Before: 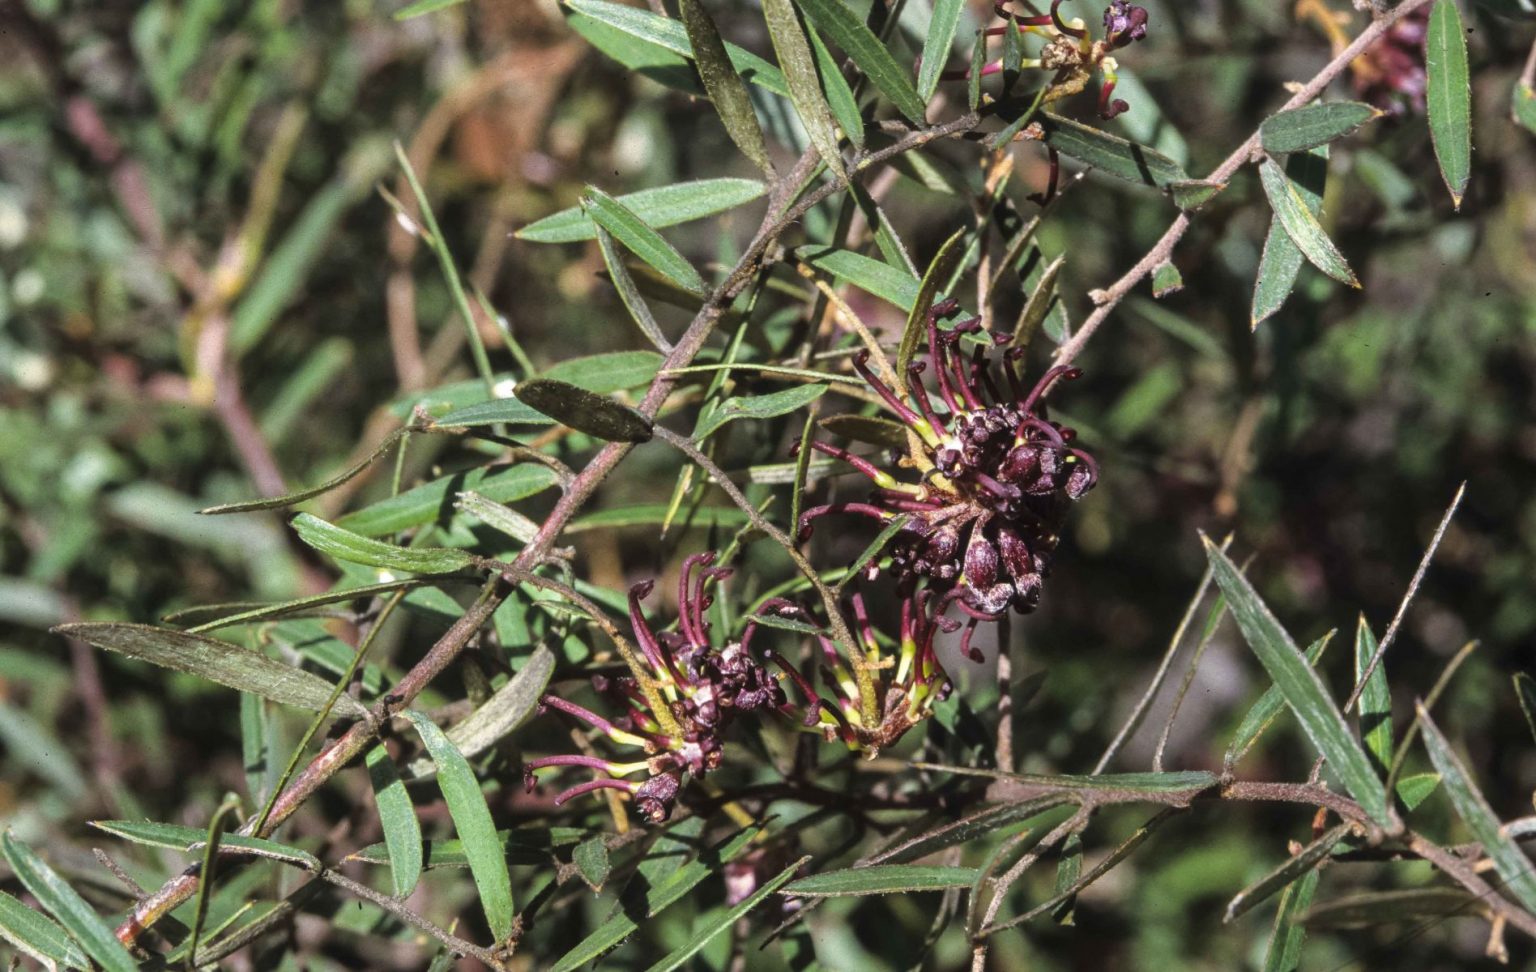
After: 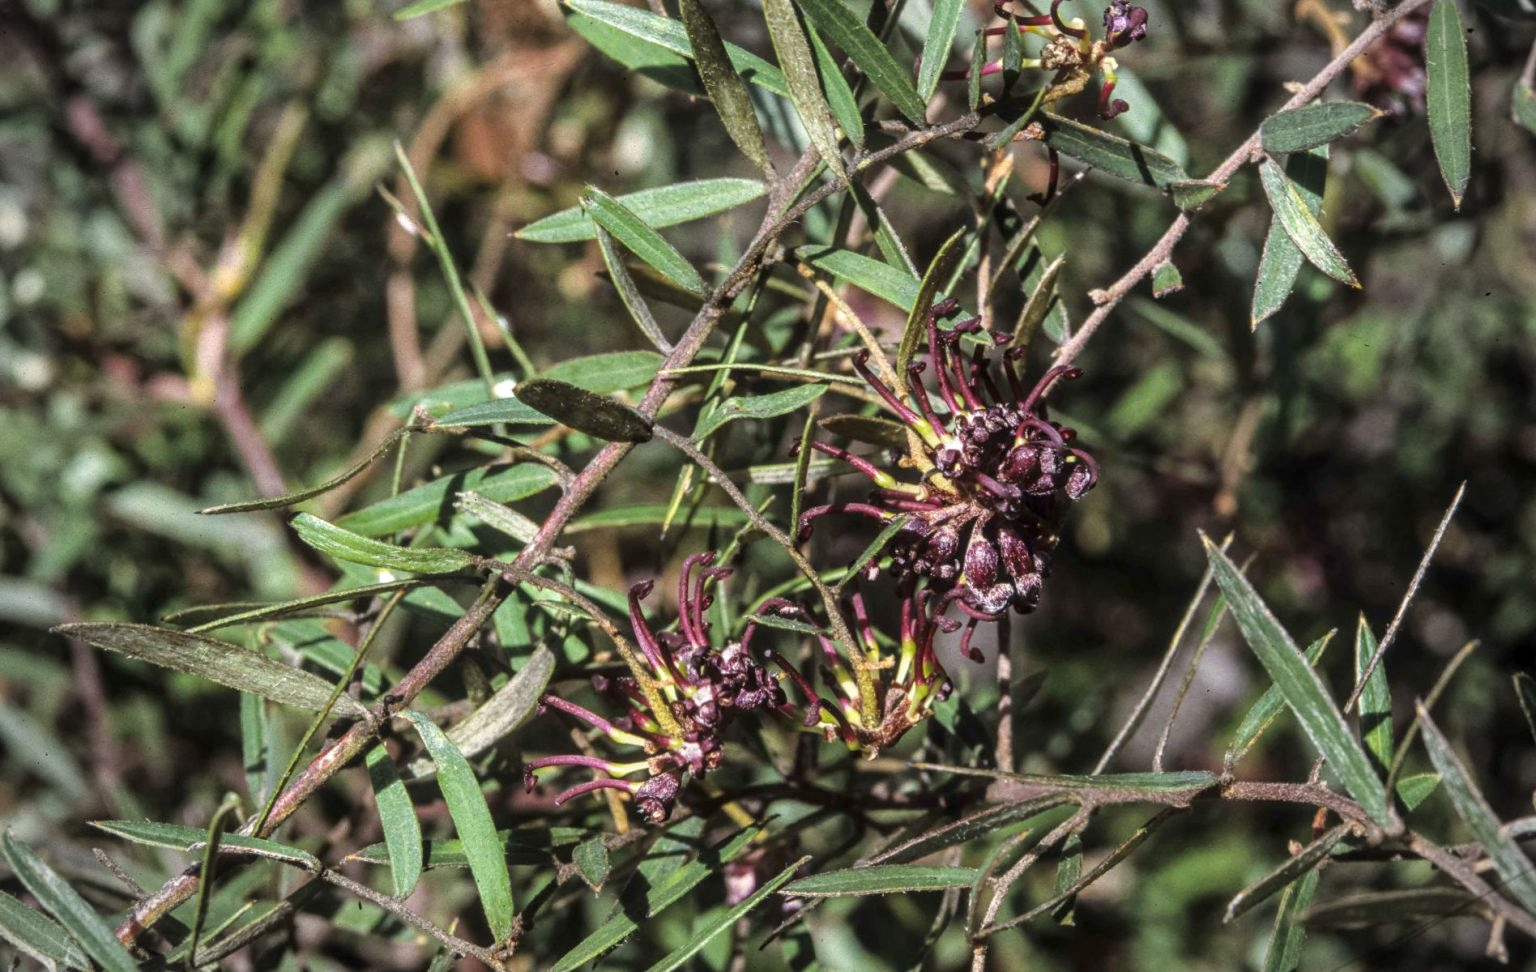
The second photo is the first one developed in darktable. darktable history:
vignetting: width/height ratio 1.094
local contrast: on, module defaults
